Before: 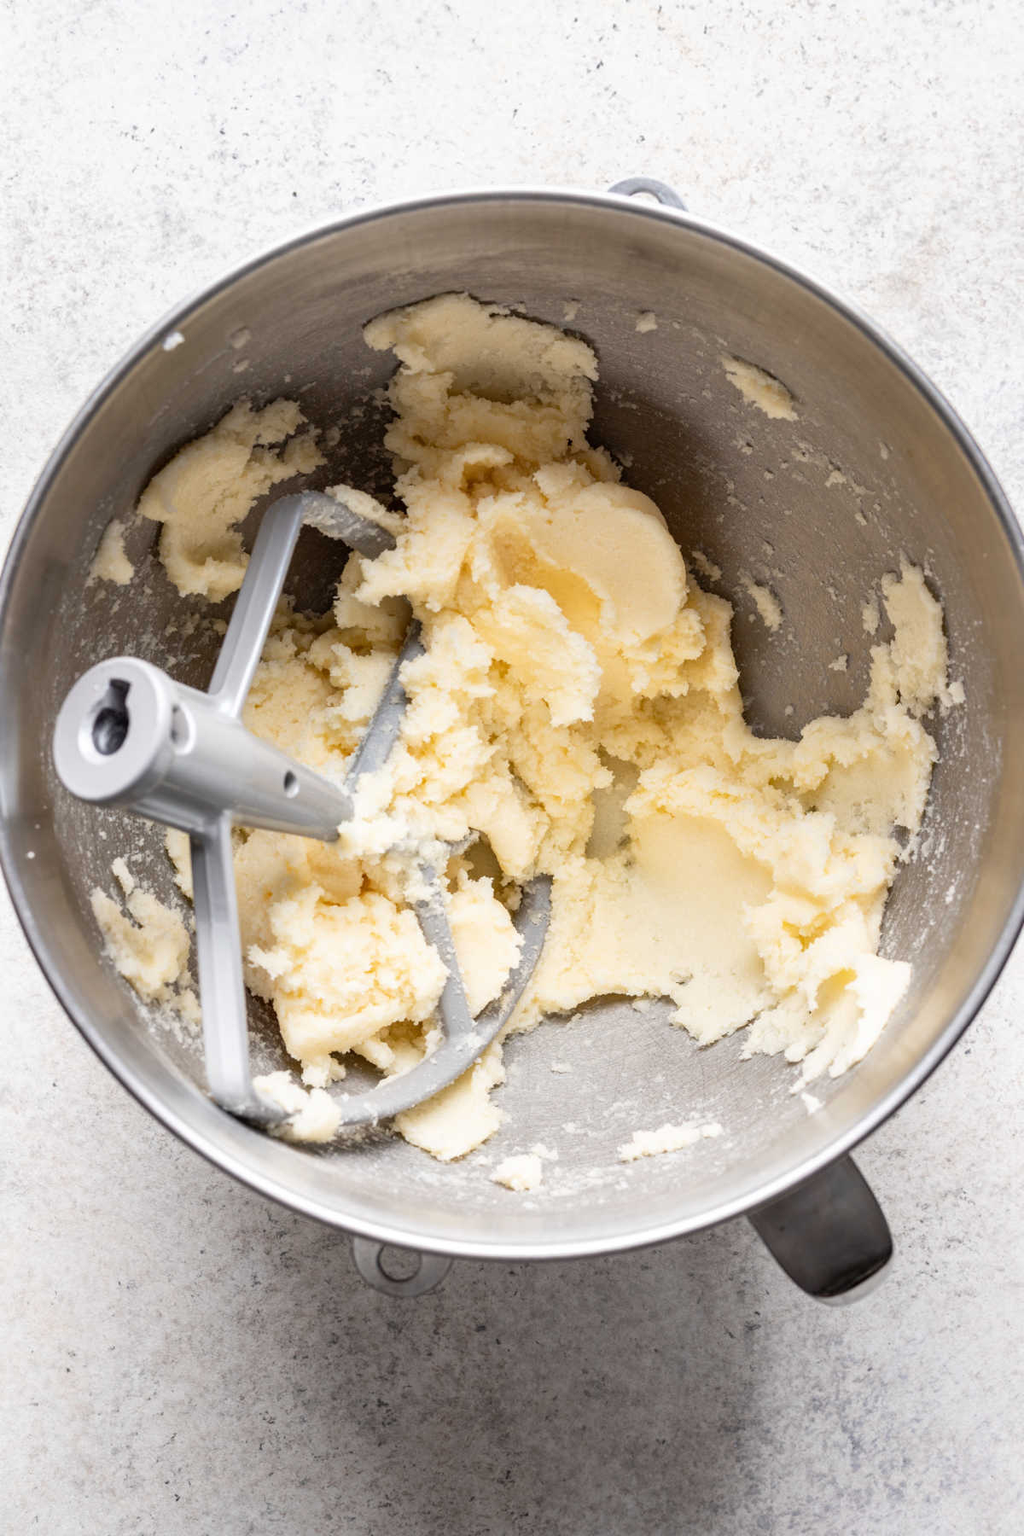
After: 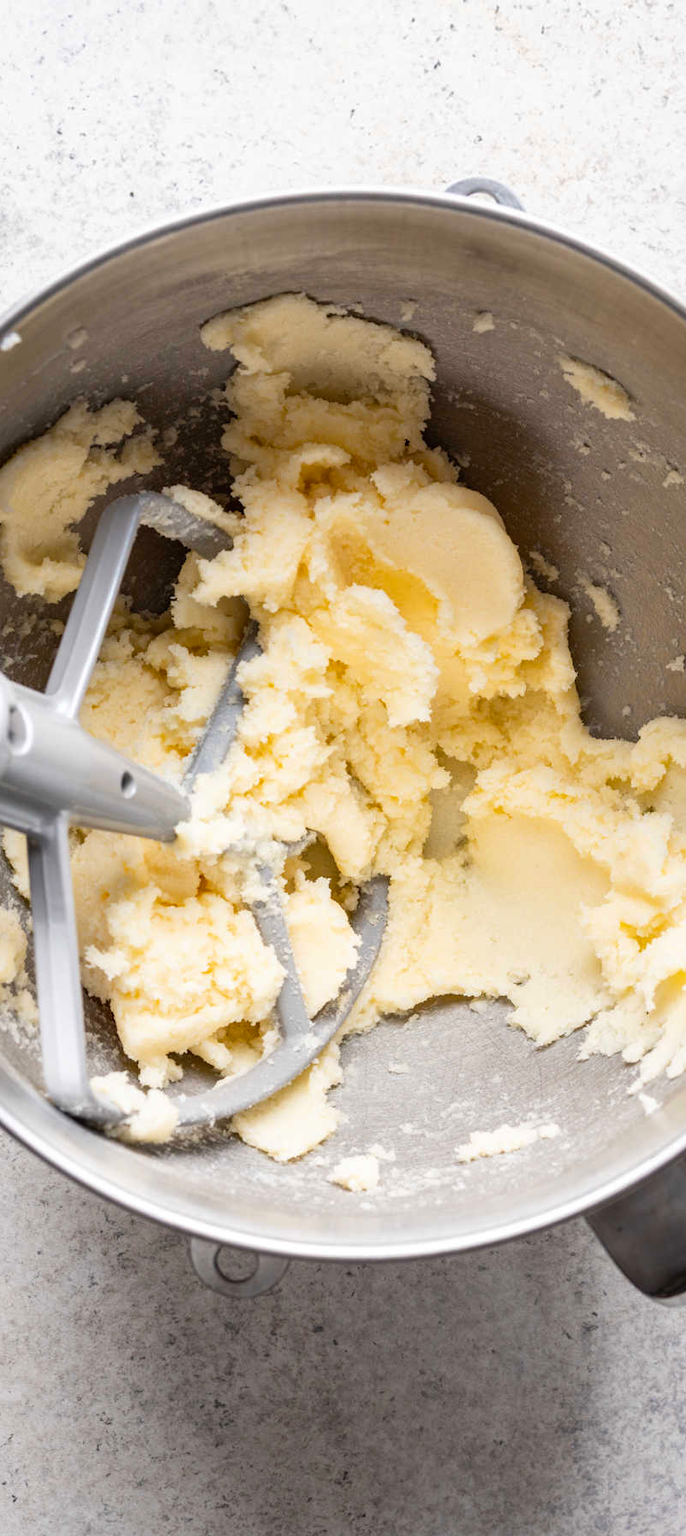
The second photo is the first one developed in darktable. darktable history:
exposure: black level correction 0, compensate highlight preservation false
crop and rotate: left 15.942%, right 16.976%
color balance rgb: linear chroma grading › global chroma 14.686%, perceptual saturation grading › global saturation 0.104%, saturation formula JzAzBz (2021)
